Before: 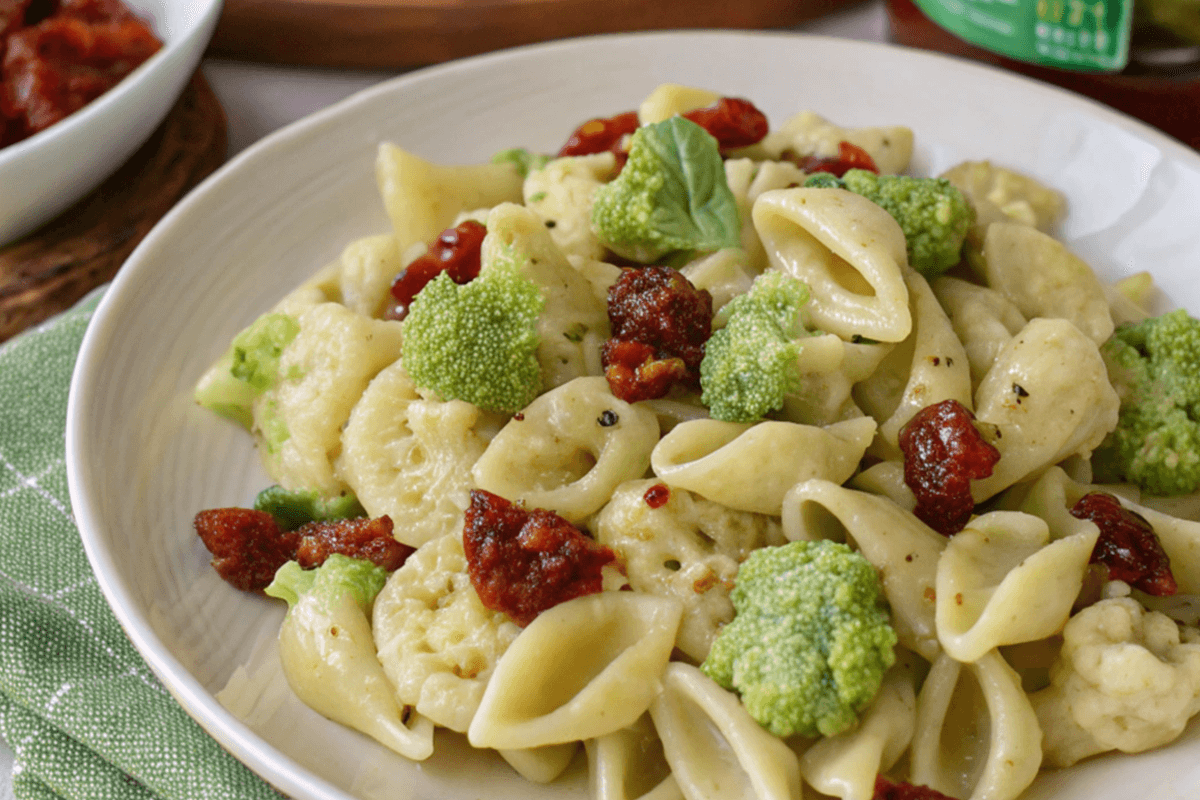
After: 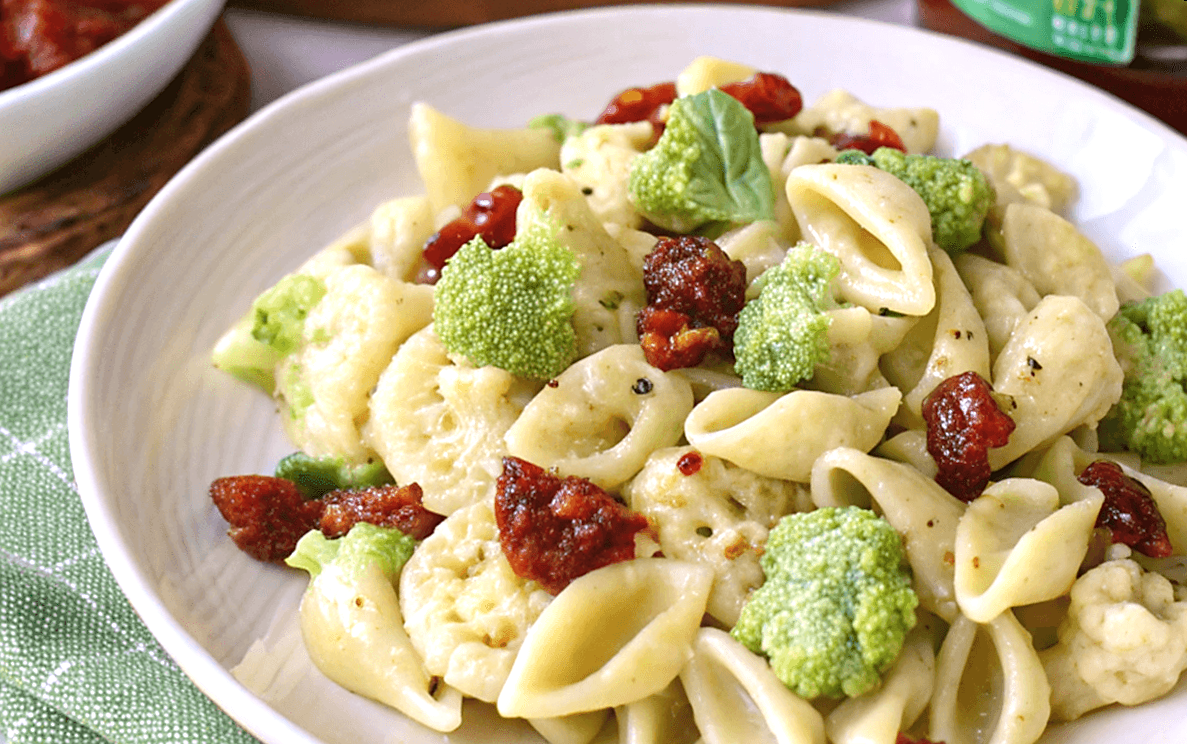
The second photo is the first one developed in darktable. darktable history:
sharpen: radius 1.864, amount 0.398, threshold 1.271
rotate and perspective: rotation 0.679°, lens shift (horizontal) 0.136, crop left 0.009, crop right 0.991, crop top 0.078, crop bottom 0.95
exposure: black level correction 0, exposure 0.6 EV, compensate highlight preservation false
white balance: red 1.004, blue 1.096
